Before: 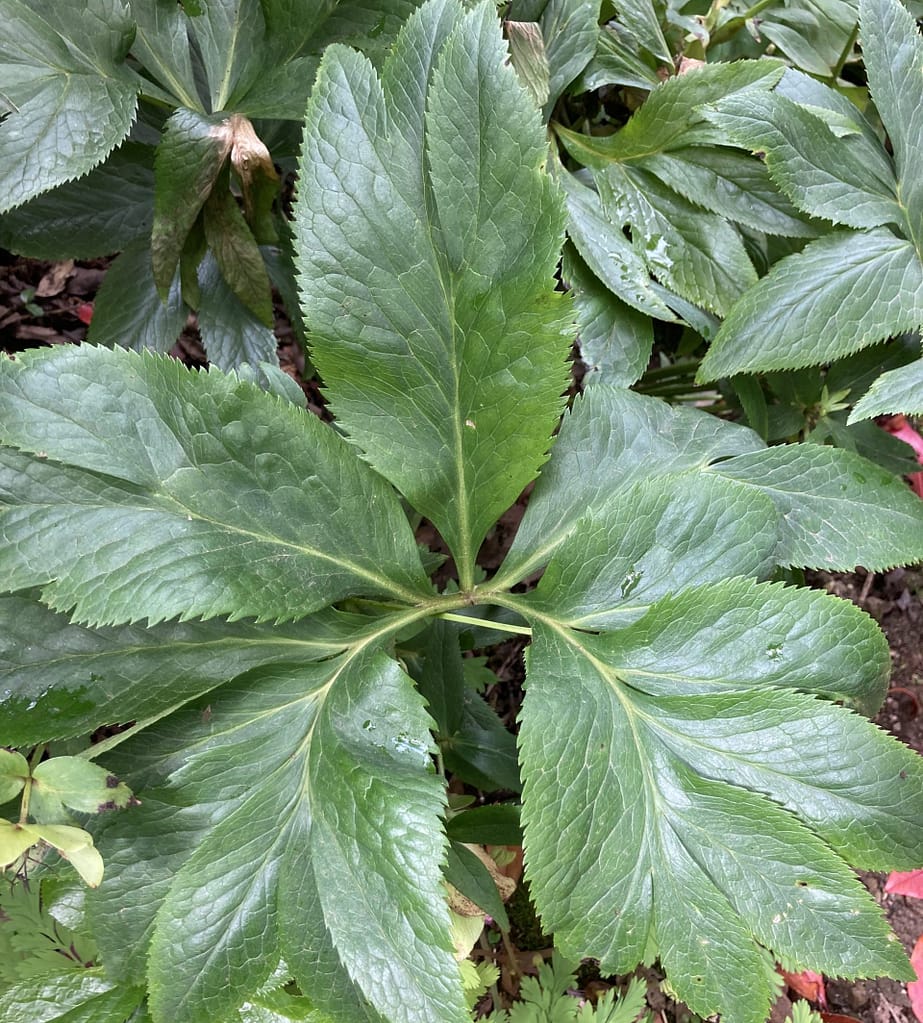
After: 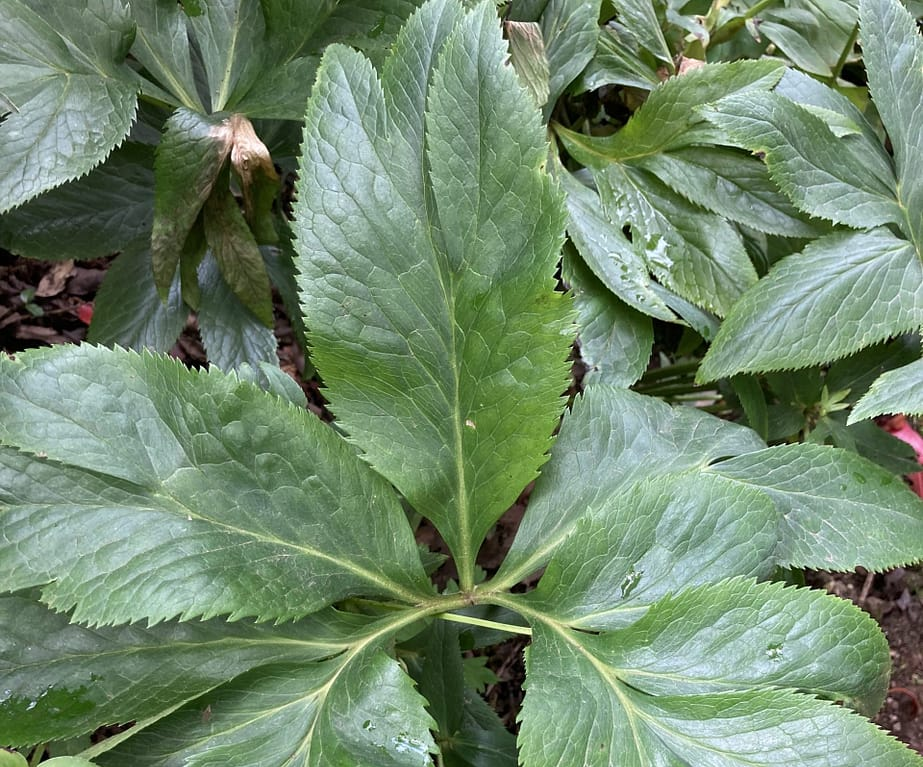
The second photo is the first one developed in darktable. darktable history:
crop: bottom 24.991%
